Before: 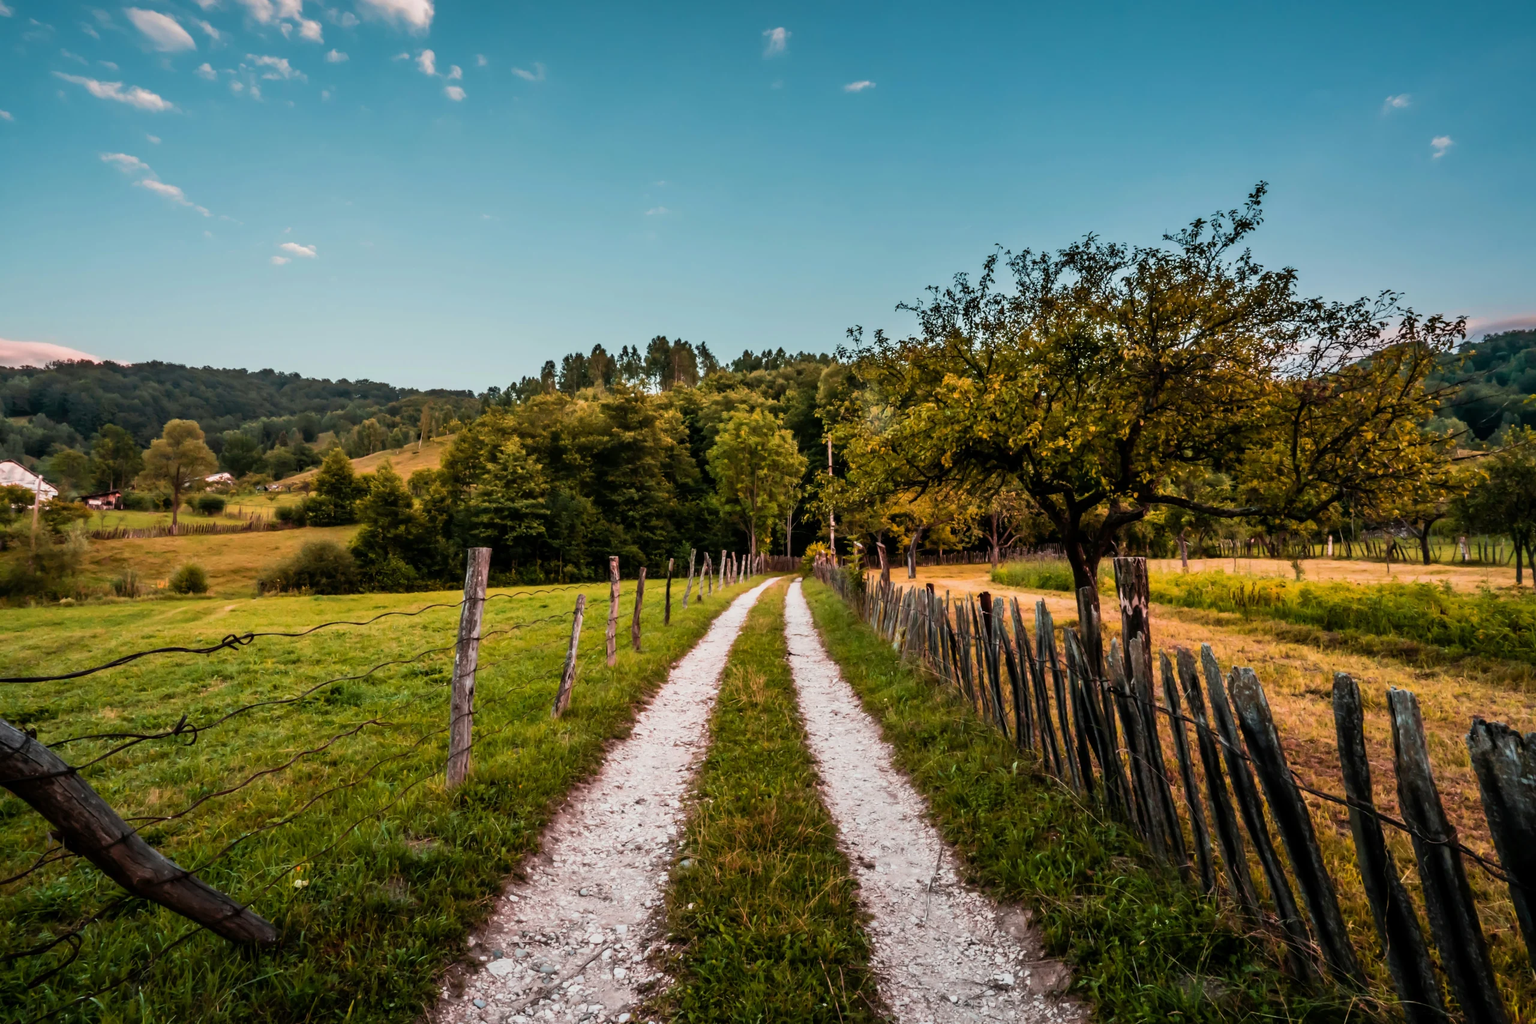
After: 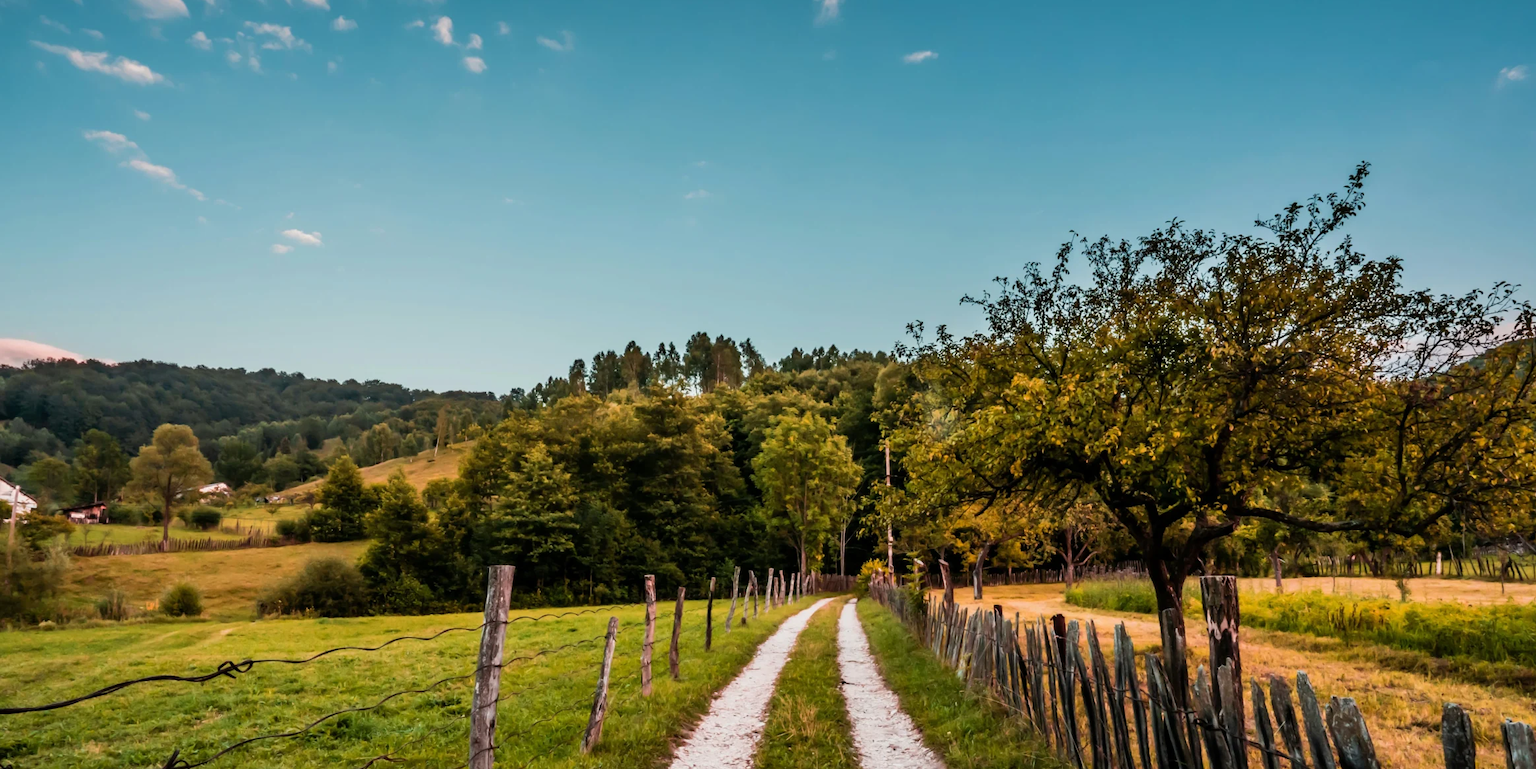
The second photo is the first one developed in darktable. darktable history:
crop: left 1.604%, top 3.398%, right 7.648%, bottom 28.411%
